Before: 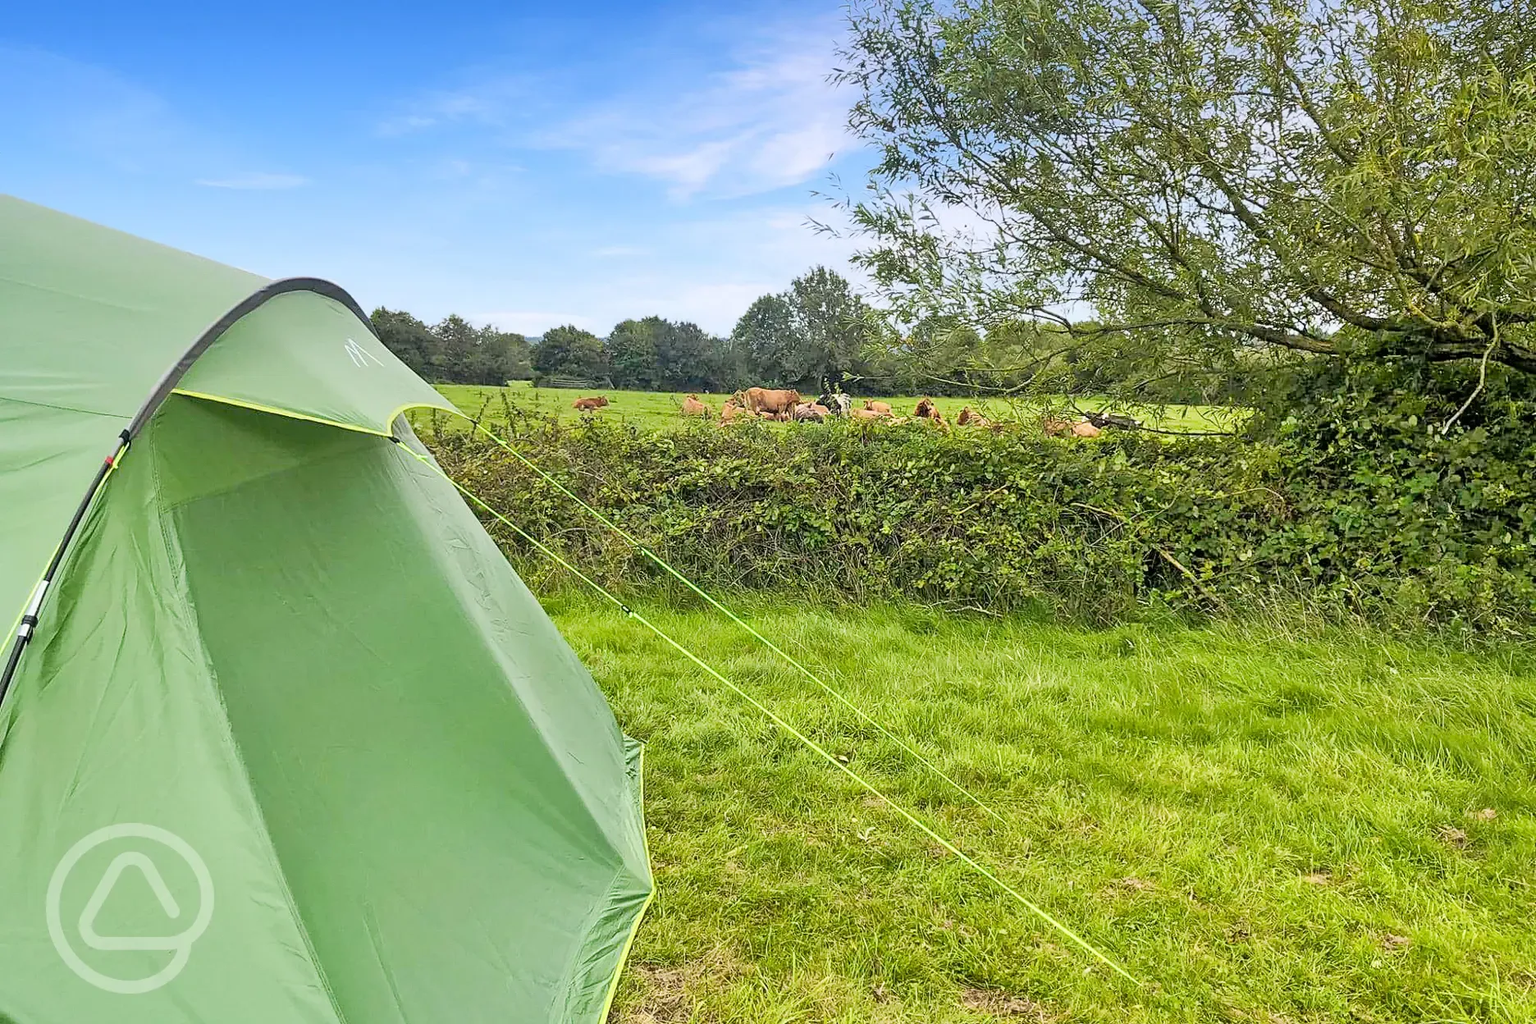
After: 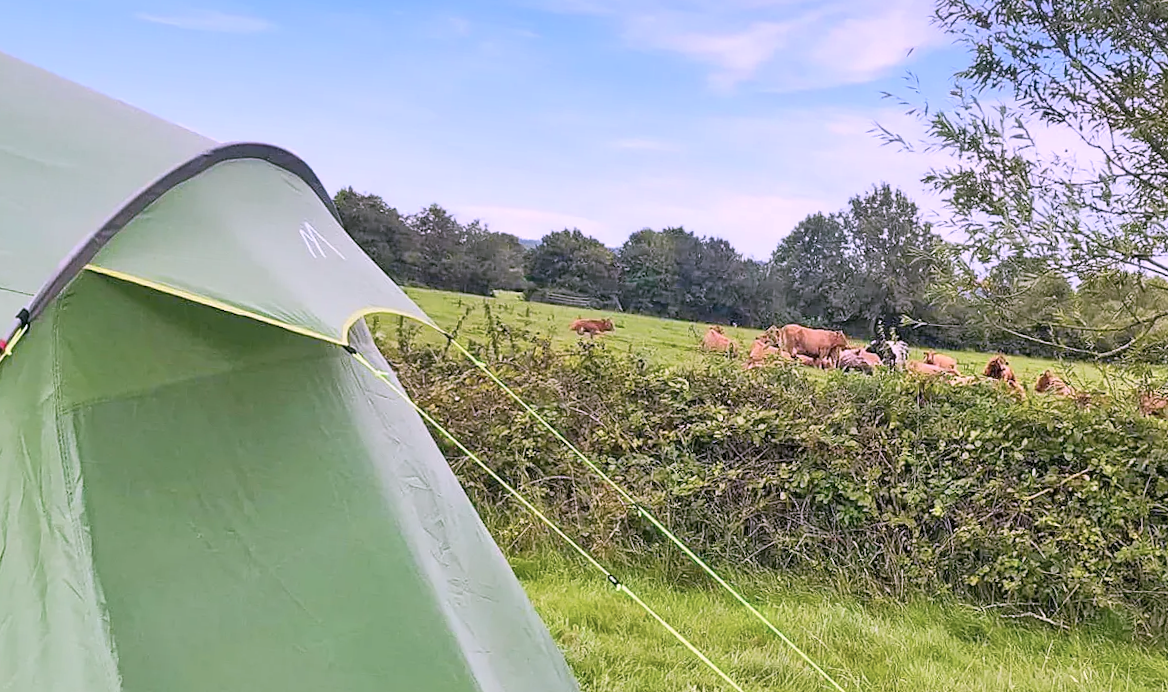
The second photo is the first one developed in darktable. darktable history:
crop and rotate: angle -4.99°, left 2.122%, top 6.945%, right 27.566%, bottom 30.519%
color correction: highlights a* 15.46, highlights b* -20.56
tone equalizer: on, module defaults
